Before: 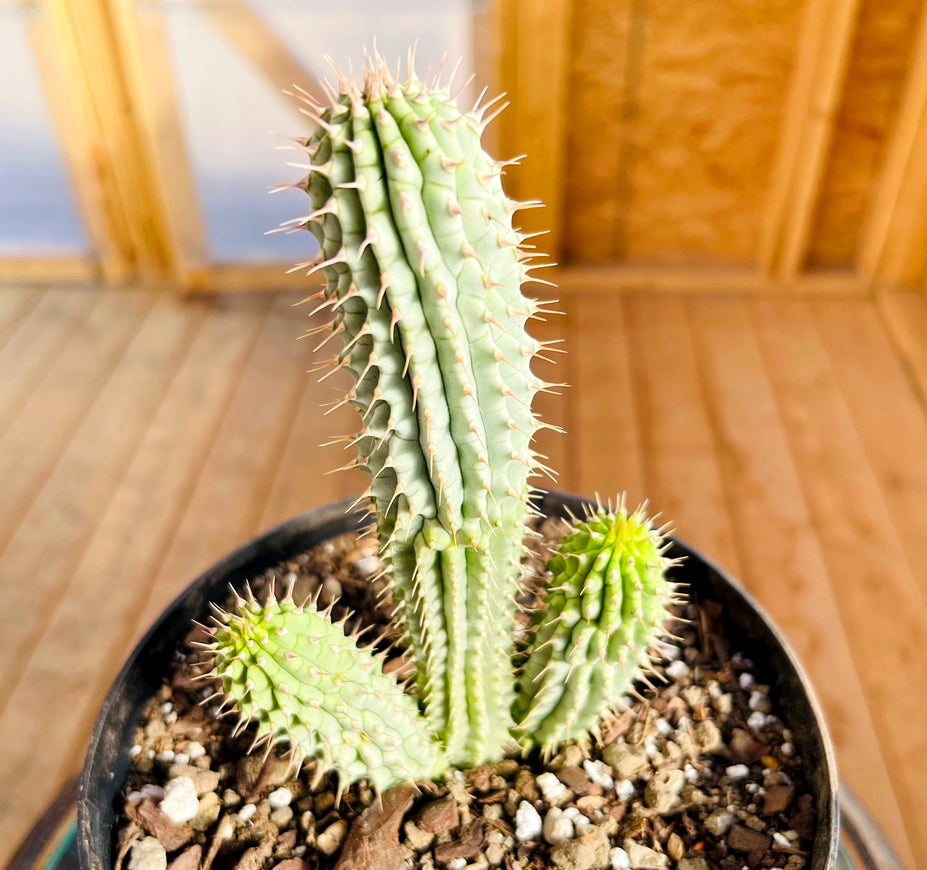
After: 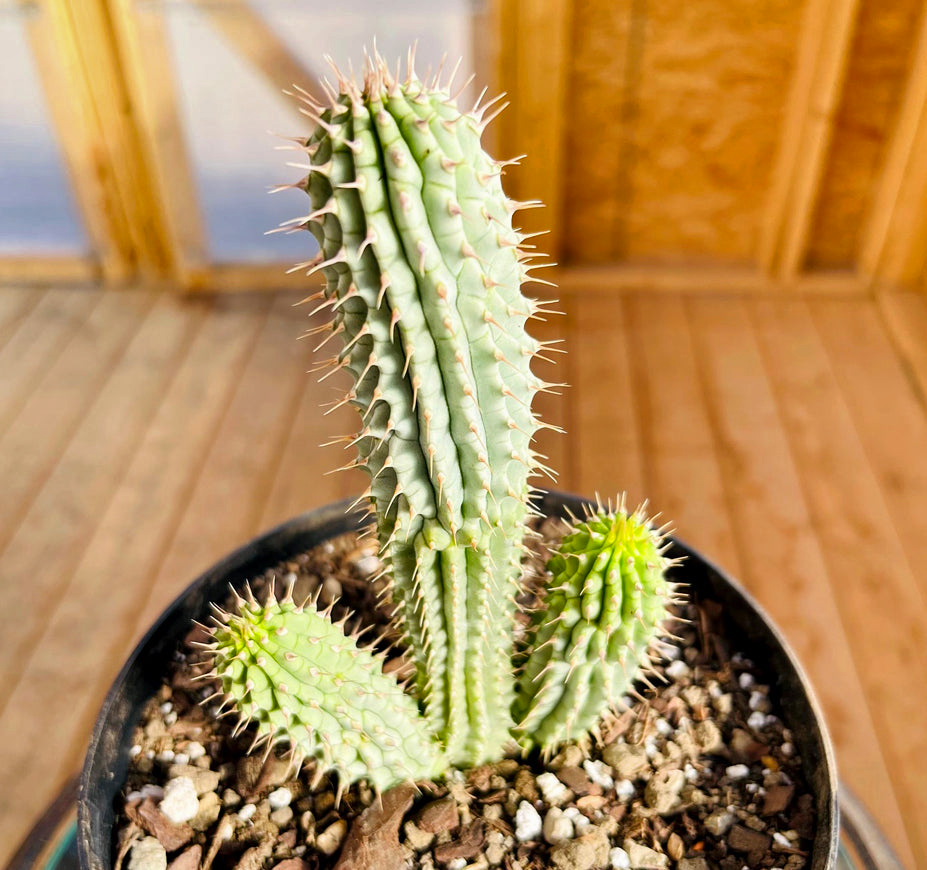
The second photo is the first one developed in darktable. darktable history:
exposure: exposure -0.04 EV, compensate highlight preservation false
shadows and highlights: shadows 22.7, highlights -48.71, soften with gaussian
